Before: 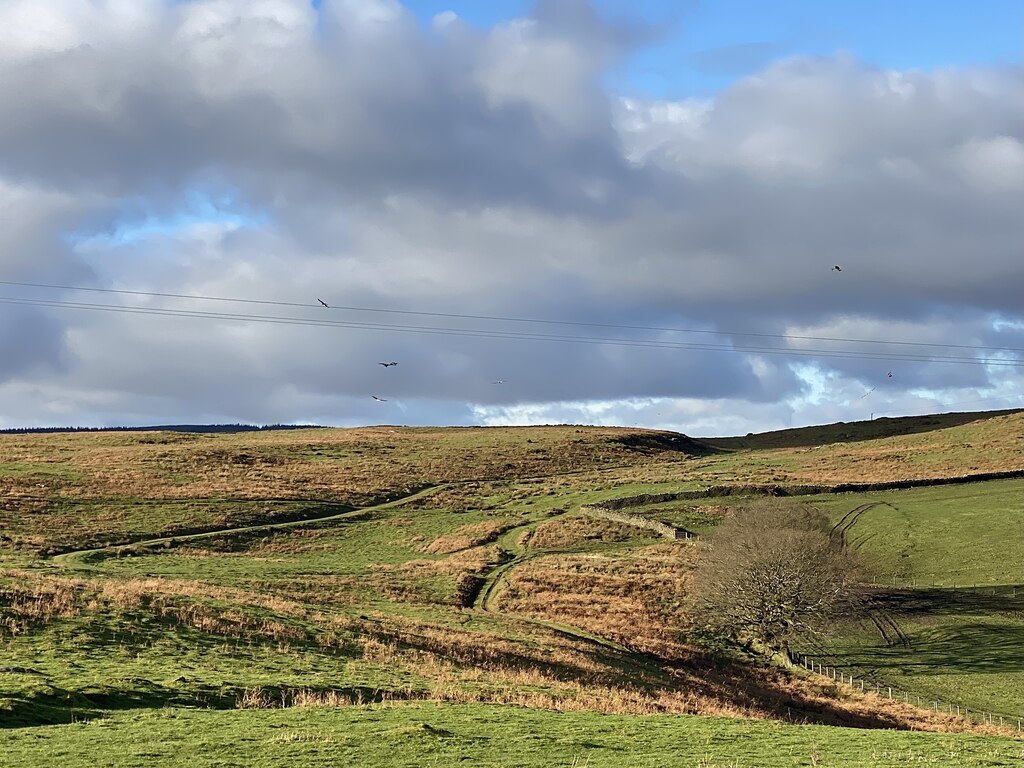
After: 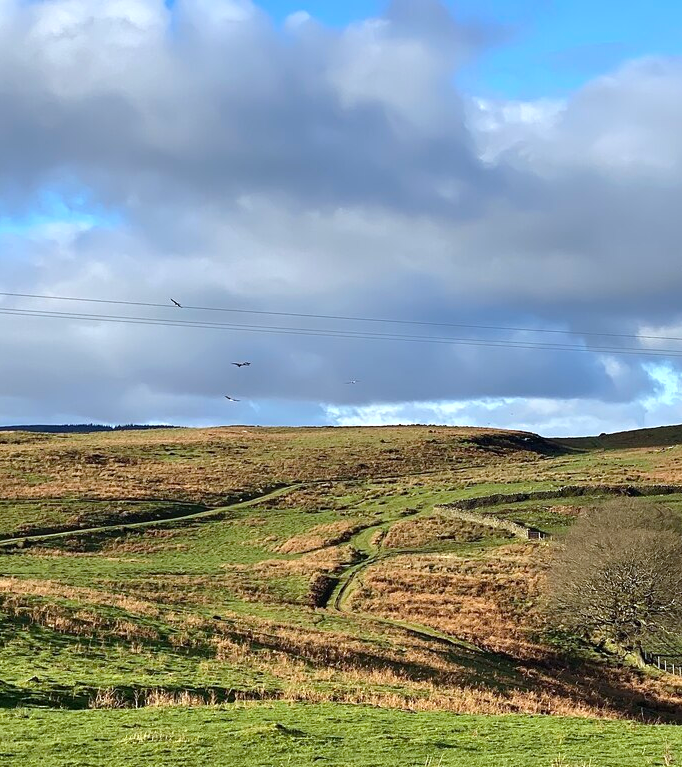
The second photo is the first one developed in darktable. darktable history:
white balance: red 0.967, blue 1.049
exposure: black level correction 0, exposure 0.2 EV, compensate exposure bias true, compensate highlight preservation false
crop and rotate: left 14.436%, right 18.898%
